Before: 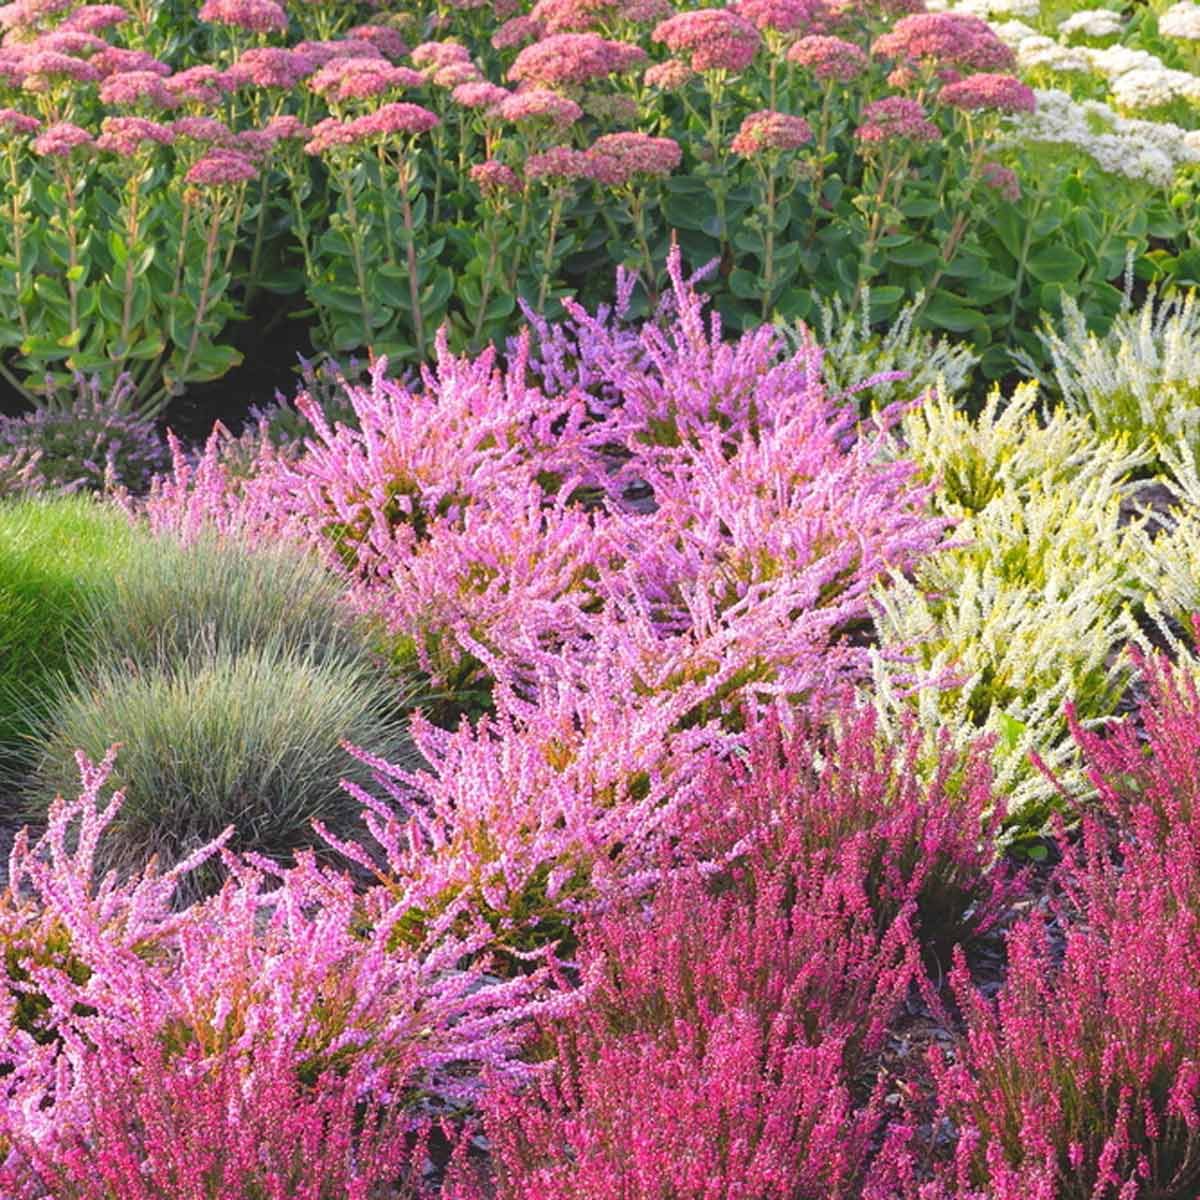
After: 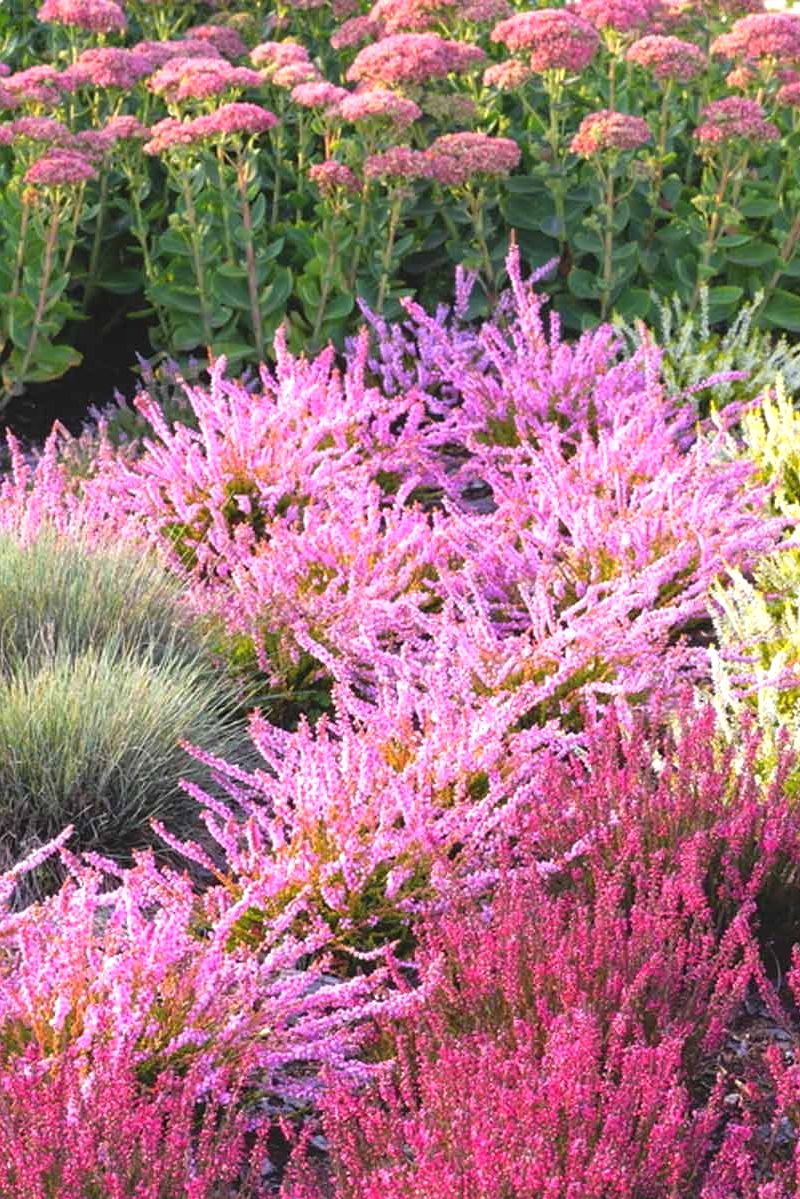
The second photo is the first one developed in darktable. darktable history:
crop and rotate: left 13.428%, right 19.892%
tone equalizer: -8 EV -0.418 EV, -7 EV -0.383 EV, -6 EV -0.343 EV, -5 EV -0.26 EV, -3 EV 0.22 EV, -2 EV 0.35 EV, -1 EV 0.405 EV, +0 EV 0.395 EV, luminance estimator HSV value / RGB max
base curve: curves: ch0 [(0, 0) (0.303, 0.277) (1, 1)], preserve colors none
